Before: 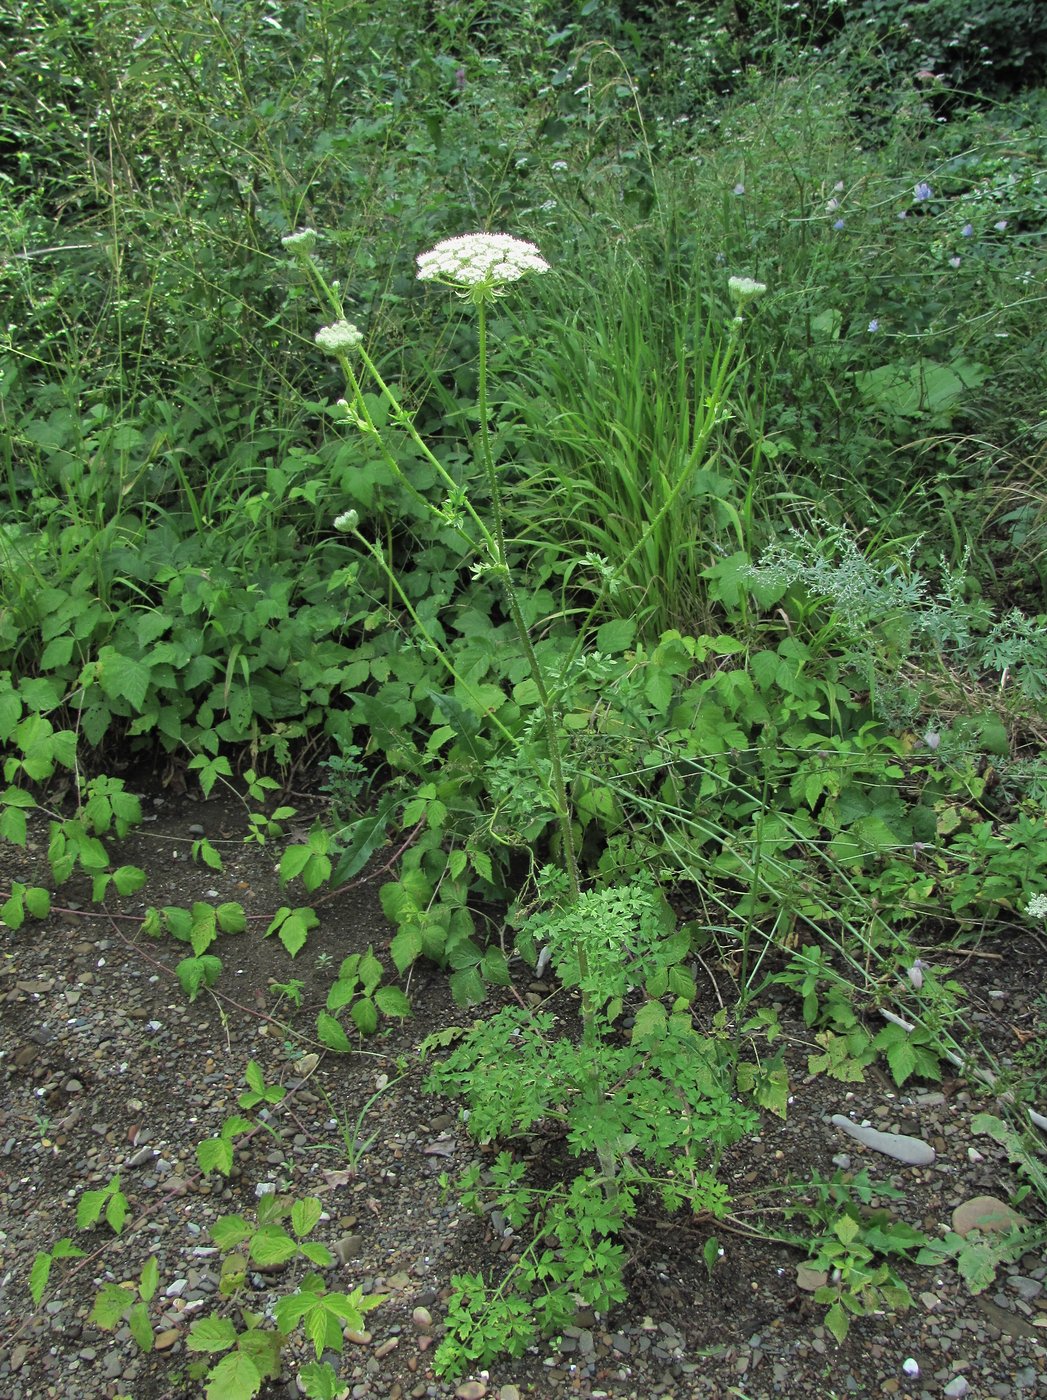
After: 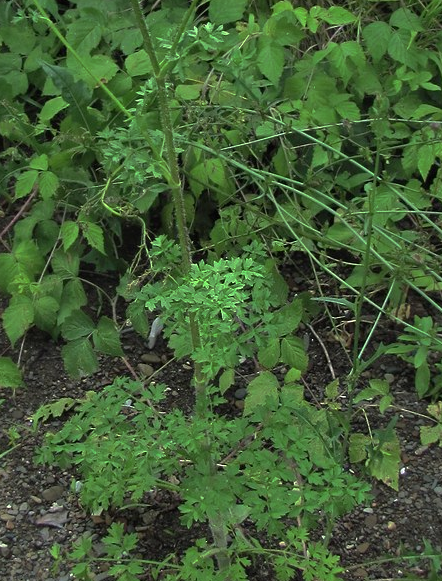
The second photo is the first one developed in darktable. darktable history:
exposure: exposure 0.202 EV, compensate highlight preservation false
base curve: curves: ch0 [(0, 0) (0.595, 0.418) (1, 1)], preserve colors none
crop: left 37.137%, top 44.936%, right 20.638%, bottom 13.521%
